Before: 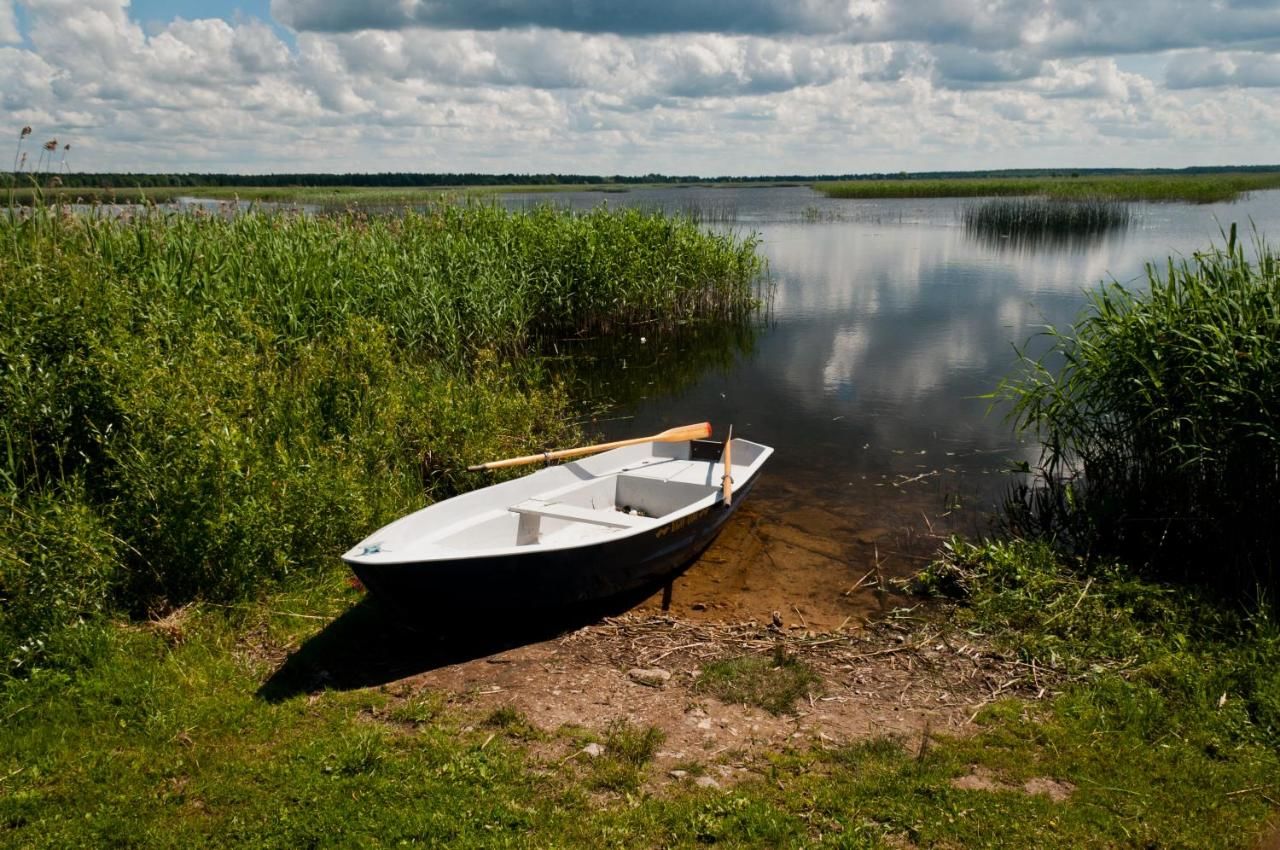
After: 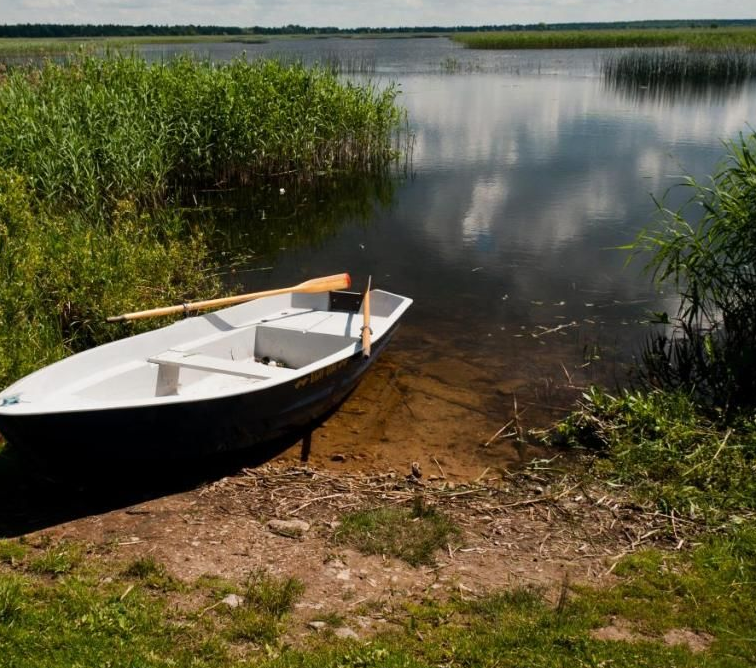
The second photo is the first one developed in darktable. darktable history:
crop and rotate: left 28.256%, top 17.734%, right 12.656%, bottom 3.573%
tone equalizer: on, module defaults
